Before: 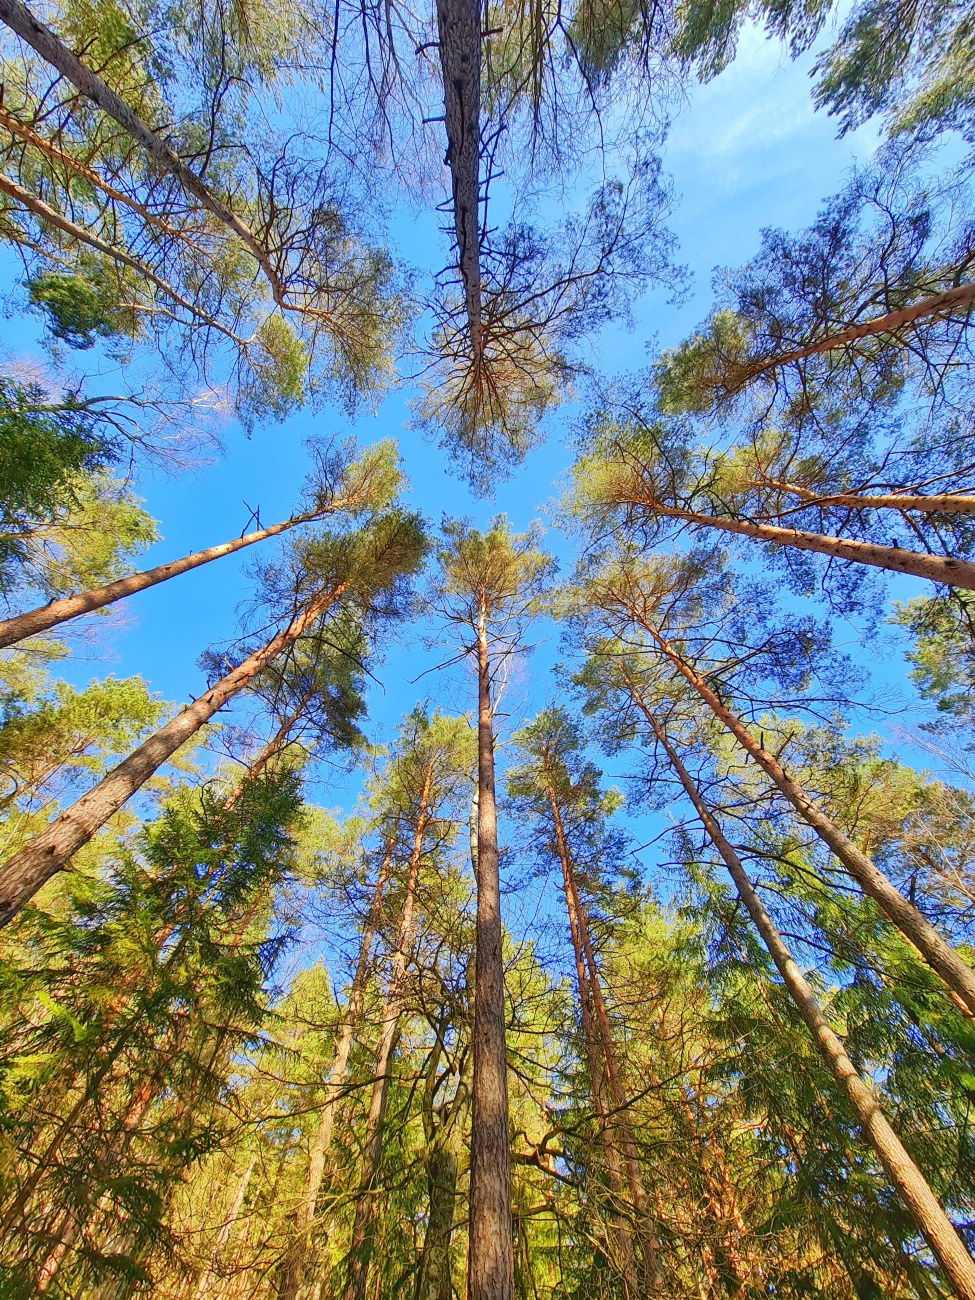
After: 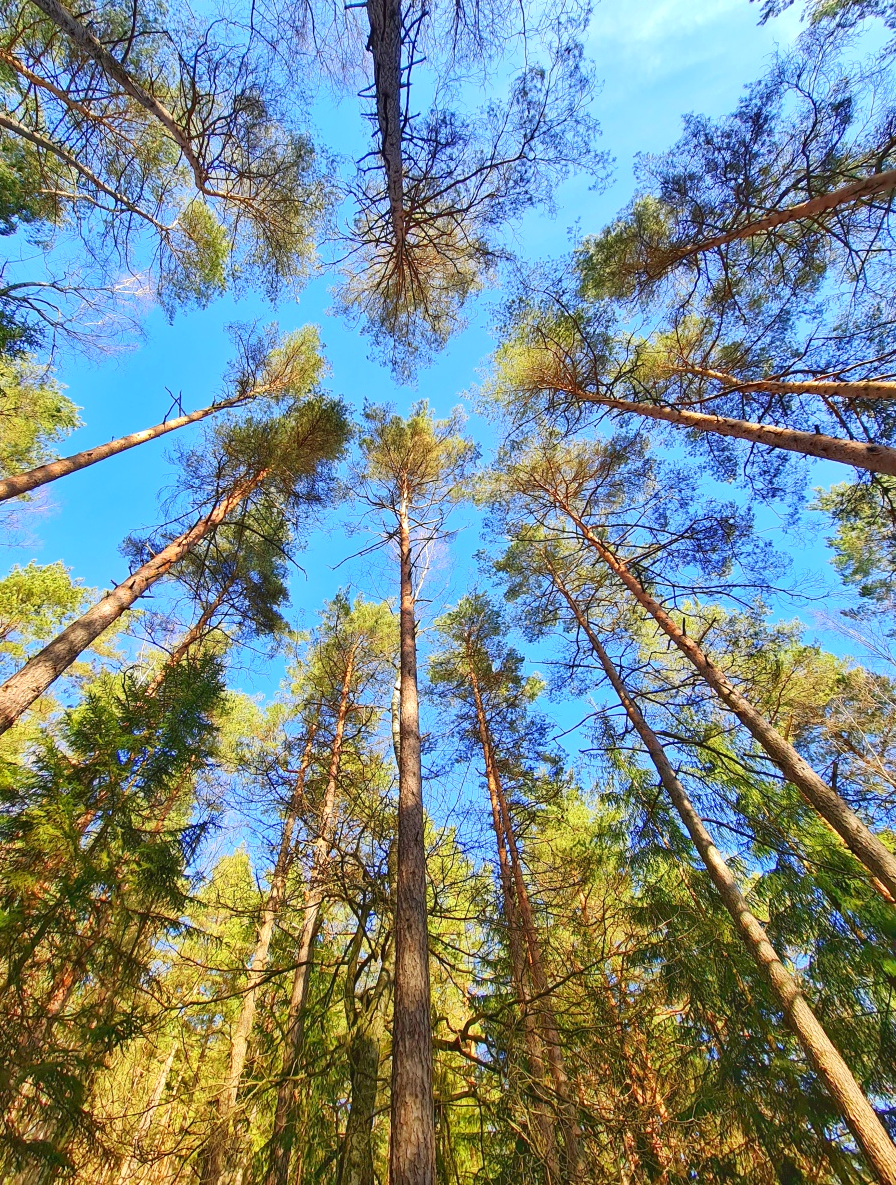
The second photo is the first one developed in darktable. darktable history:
crop and rotate: left 8.082%, top 8.802%
tone equalizer: -8 EV -0.001 EV, -7 EV 0.002 EV, -6 EV -0.002 EV, -5 EV -0.003 EV, -4 EV -0.07 EV, -3 EV -0.22 EV, -2 EV -0.282 EV, -1 EV 0.105 EV, +0 EV 0.298 EV
